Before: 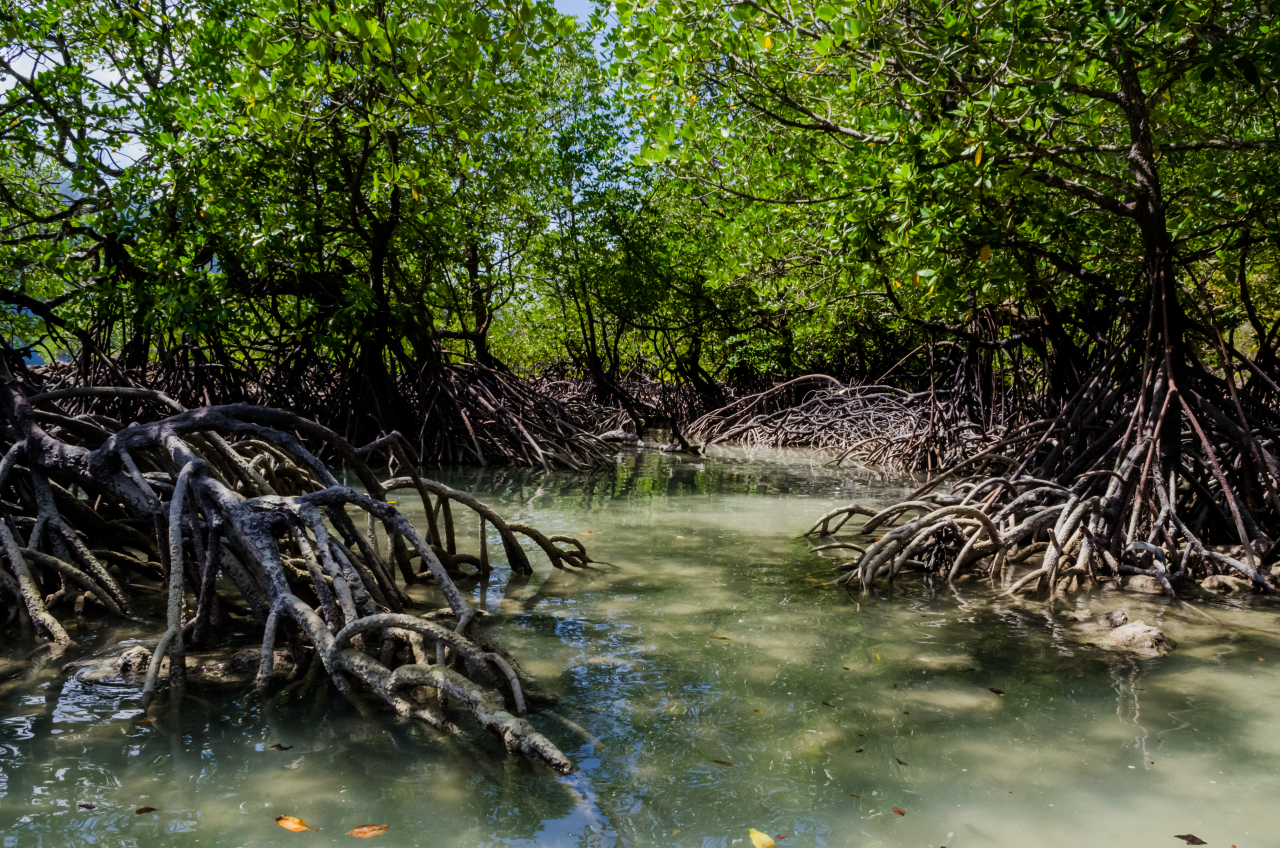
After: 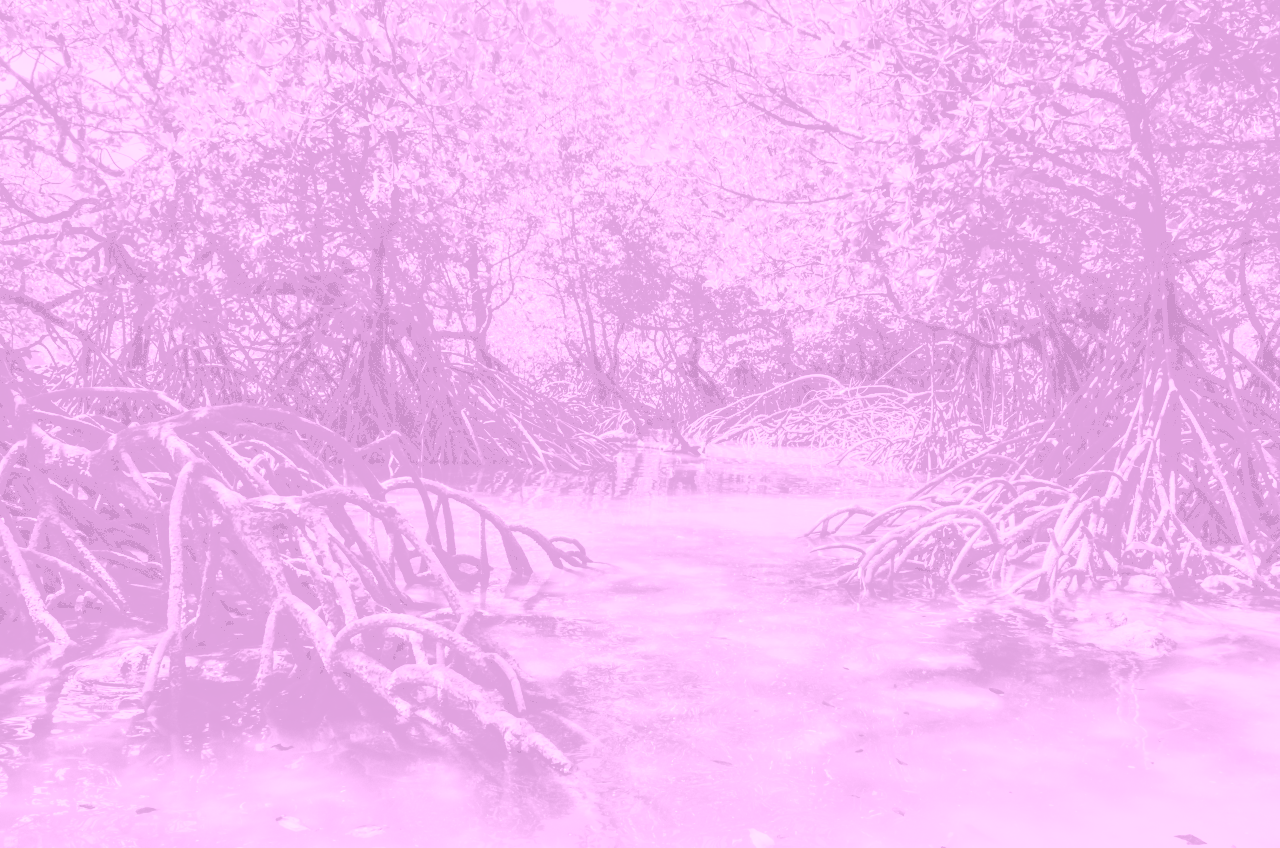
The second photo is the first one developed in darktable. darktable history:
tone equalizer: -7 EV 0.15 EV, -6 EV 0.6 EV, -5 EV 1.15 EV, -4 EV 1.33 EV, -3 EV 1.15 EV, -2 EV 0.6 EV, -1 EV 0.15 EV, mask exposure compensation -0.5 EV
colorize: hue 331.2°, saturation 69%, source mix 30.28%, lightness 69.02%, version 1
tone curve: curves: ch0 [(0, 0) (0.003, 0.211) (0.011, 0.211) (0.025, 0.215) (0.044, 0.218) (0.069, 0.224) (0.1, 0.227) (0.136, 0.233) (0.177, 0.247) (0.224, 0.275) (0.277, 0.309) (0.335, 0.366) (0.399, 0.438) (0.468, 0.515) (0.543, 0.586) (0.623, 0.658) (0.709, 0.735) (0.801, 0.821) (0.898, 0.889) (1, 1)], preserve colors none
